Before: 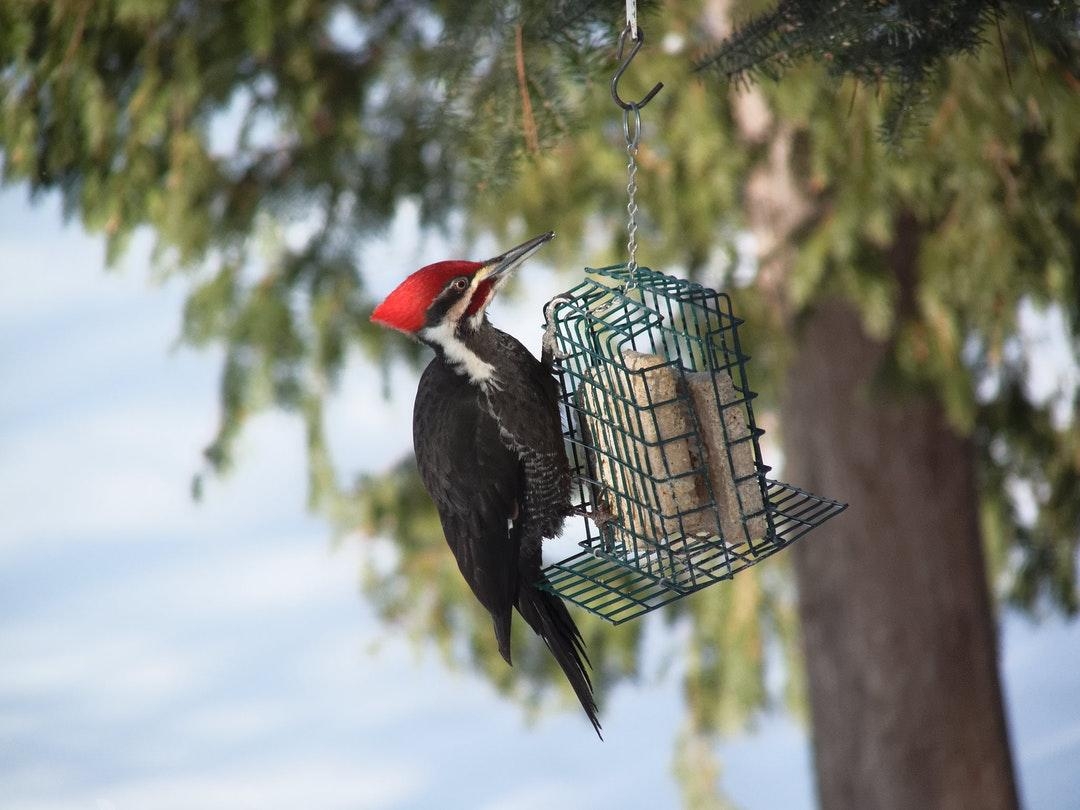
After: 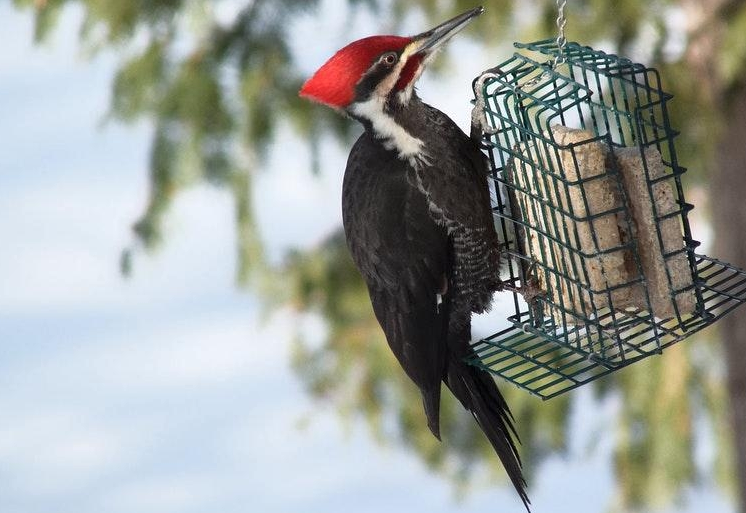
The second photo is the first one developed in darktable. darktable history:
crop: left 6.609%, top 27.829%, right 24.299%, bottom 8.731%
local contrast: mode bilateral grid, contrast 19, coarseness 51, detail 120%, midtone range 0.2
